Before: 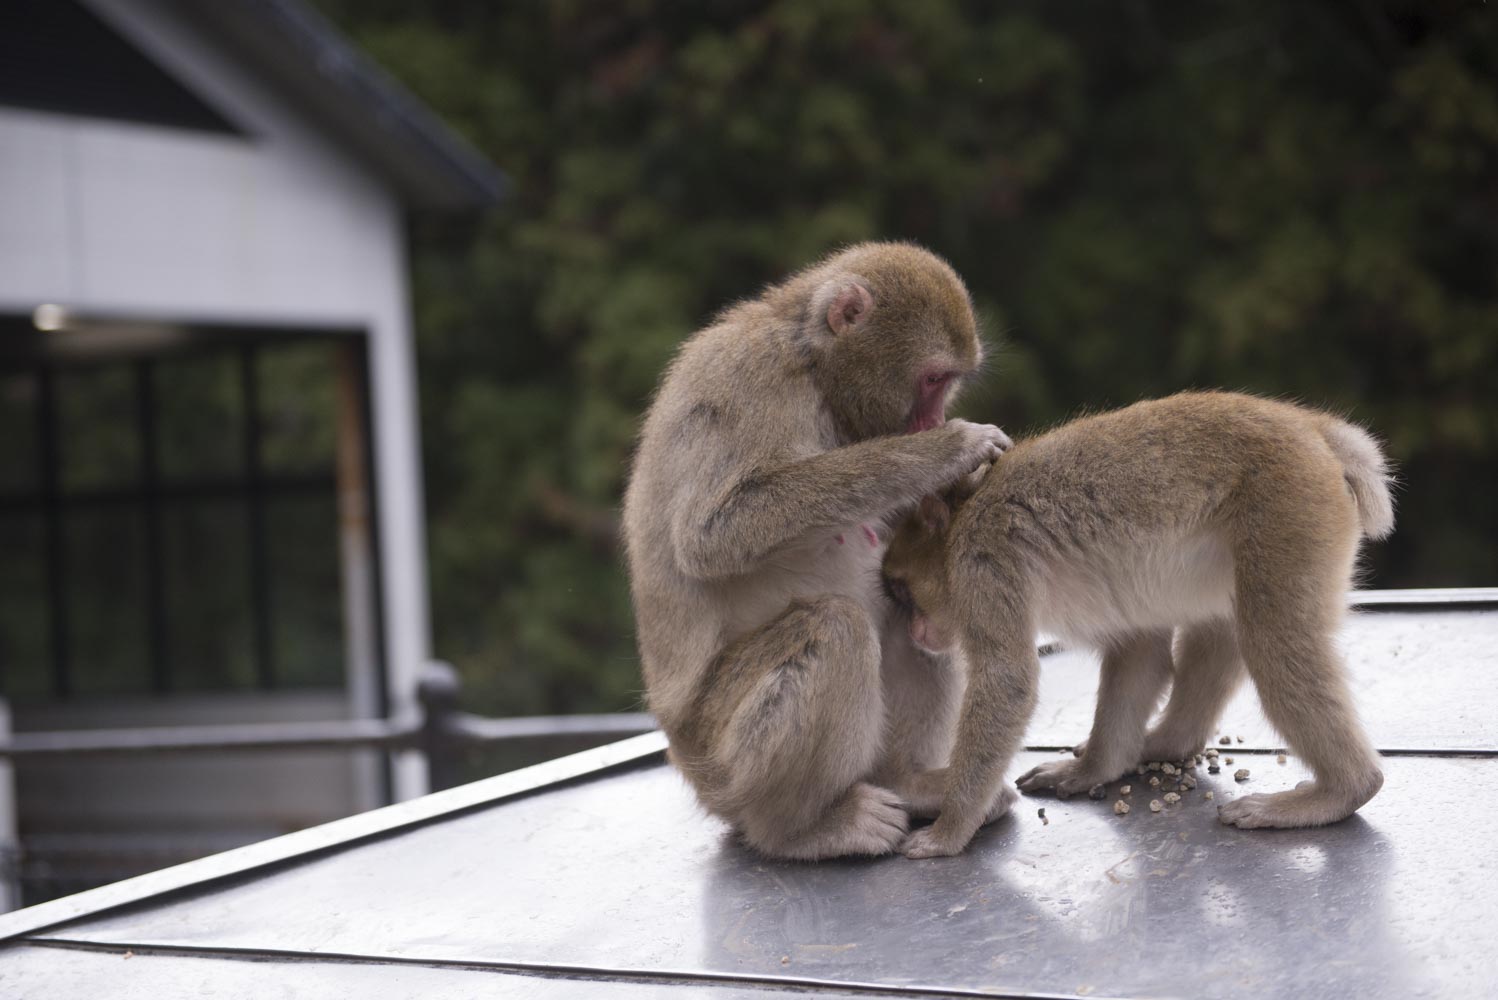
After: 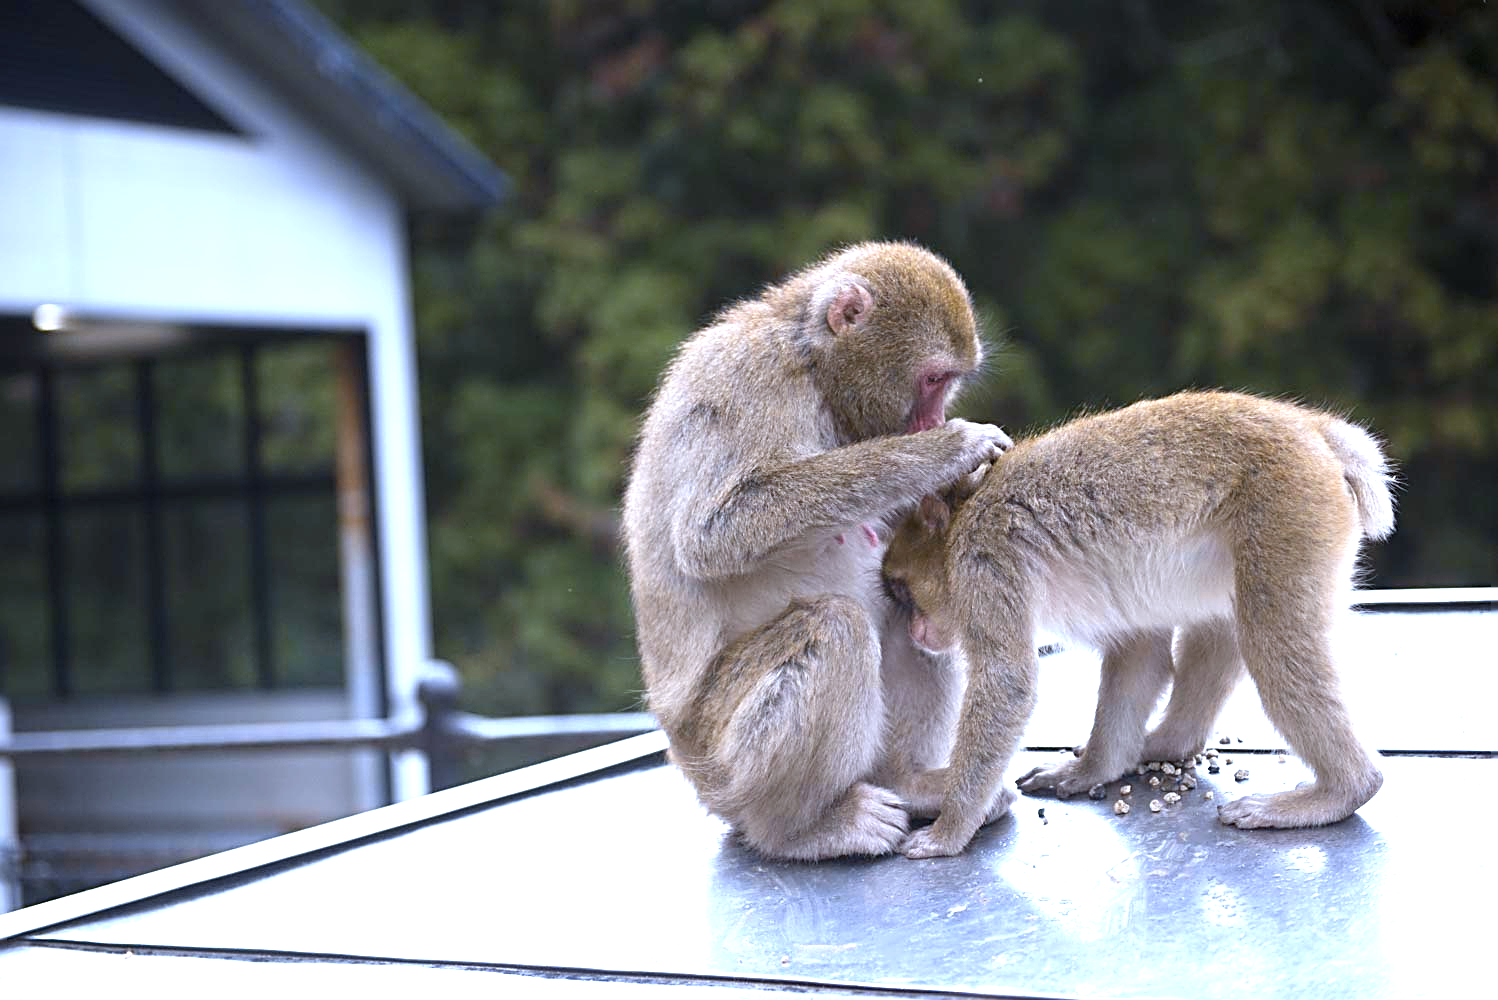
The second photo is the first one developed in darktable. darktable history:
exposure: black level correction 0, exposure 1.2 EV, compensate highlight preservation false
sharpen: radius 2.584, amount 0.688
color contrast: green-magenta contrast 0.85, blue-yellow contrast 1.25, unbound 0
white balance: red 0.926, green 1.003, blue 1.133
